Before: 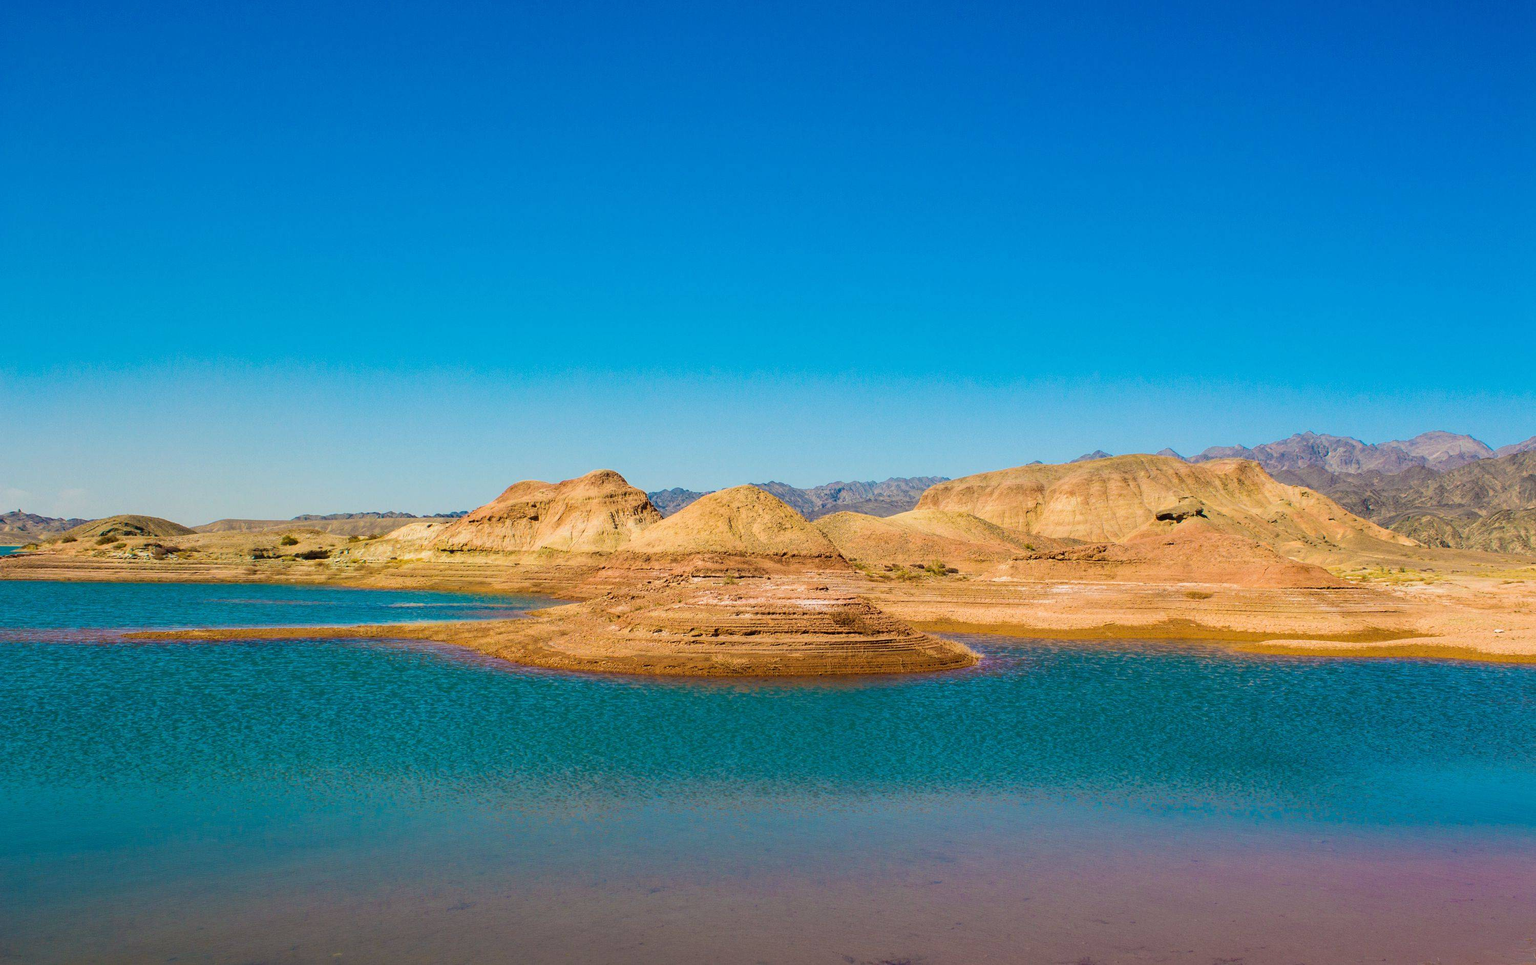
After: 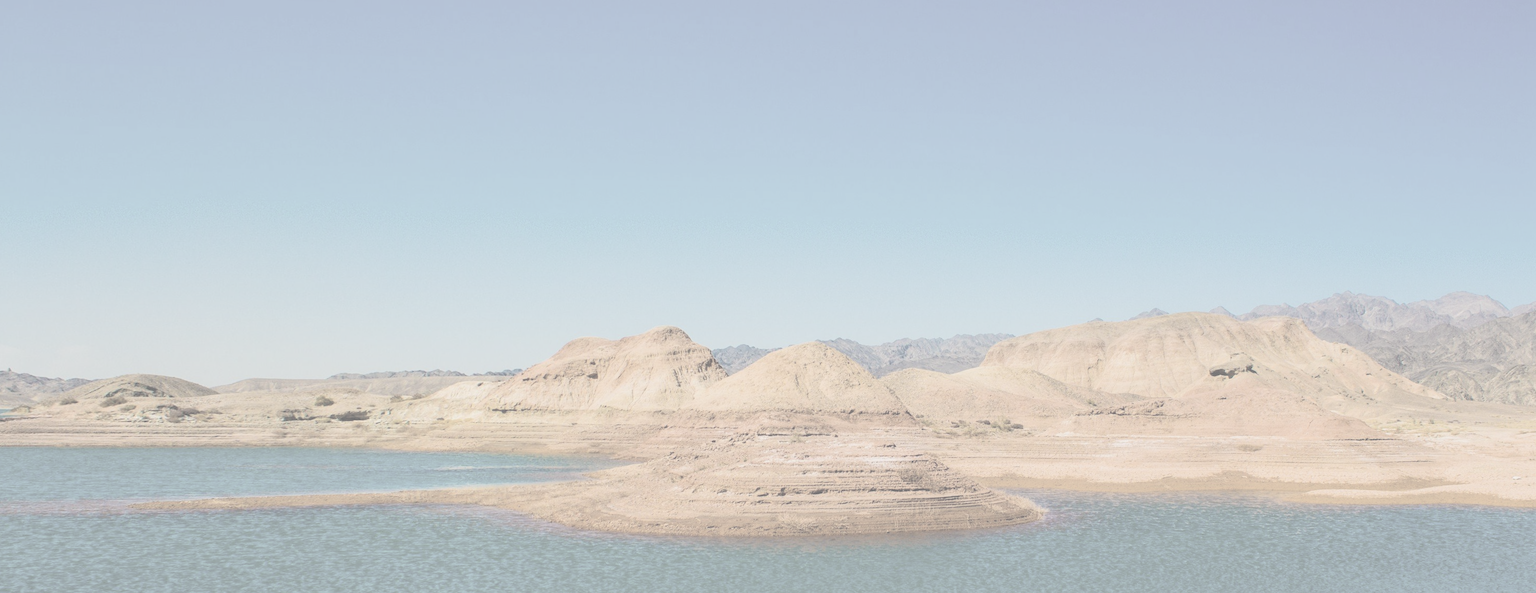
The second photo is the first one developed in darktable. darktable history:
rotate and perspective: rotation -0.013°, lens shift (vertical) -0.027, lens shift (horizontal) 0.178, crop left 0.016, crop right 0.989, crop top 0.082, crop bottom 0.918
contrast brightness saturation: contrast -0.32, brightness 0.75, saturation -0.78
crop: top 11.166%, bottom 22.168%
tone equalizer: -8 EV -0.417 EV, -7 EV -0.389 EV, -6 EV -0.333 EV, -5 EV -0.222 EV, -3 EV 0.222 EV, -2 EV 0.333 EV, -1 EV 0.389 EV, +0 EV 0.417 EV, edges refinement/feathering 500, mask exposure compensation -1.57 EV, preserve details no
